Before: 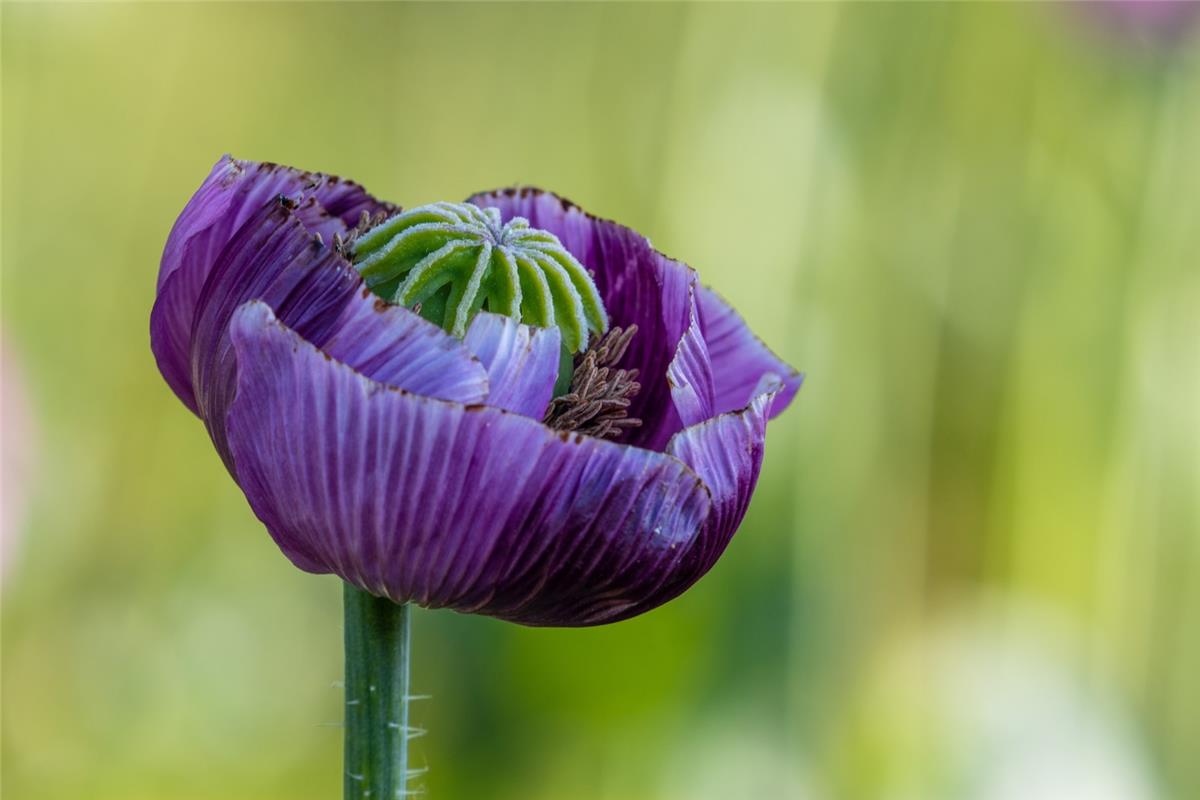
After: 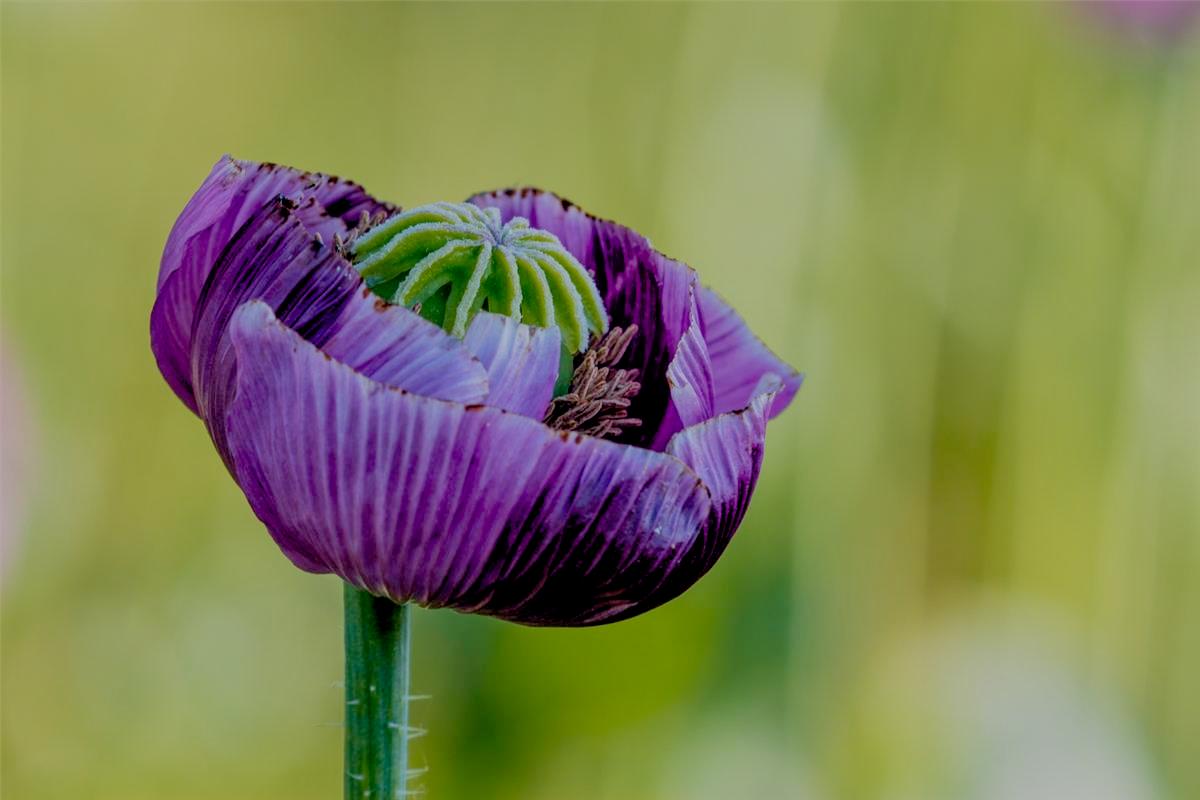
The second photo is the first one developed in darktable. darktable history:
contrast equalizer: y [[0.535, 0.543, 0.548, 0.548, 0.542, 0.532], [0.5 ×6], [0.5 ×6], [0 ×6], [0 ×6]]
filmic rgb: black relative exposure -7.01 EV, white relative exposure 5.98 EV, threshold 5.95 EV, target black luminance 0%, hardness 2.73, latitude 61.03%, contrast 0.703, highlights saturation mix 10.42%, shadows ↔ highlights balance -0.101%, preserve chrominance no, color science v5 (2021), enable highlight reconstruction true
velvia: strength 40.05%
